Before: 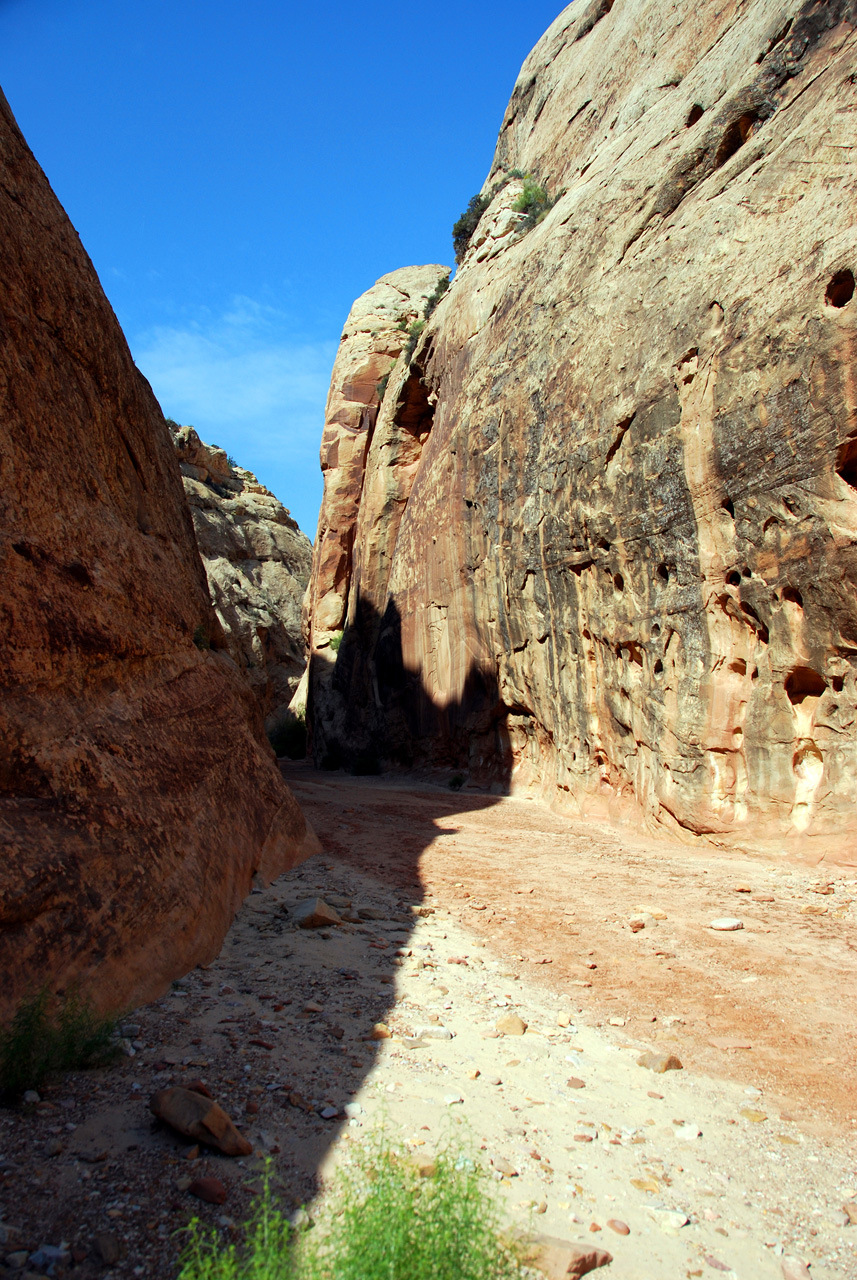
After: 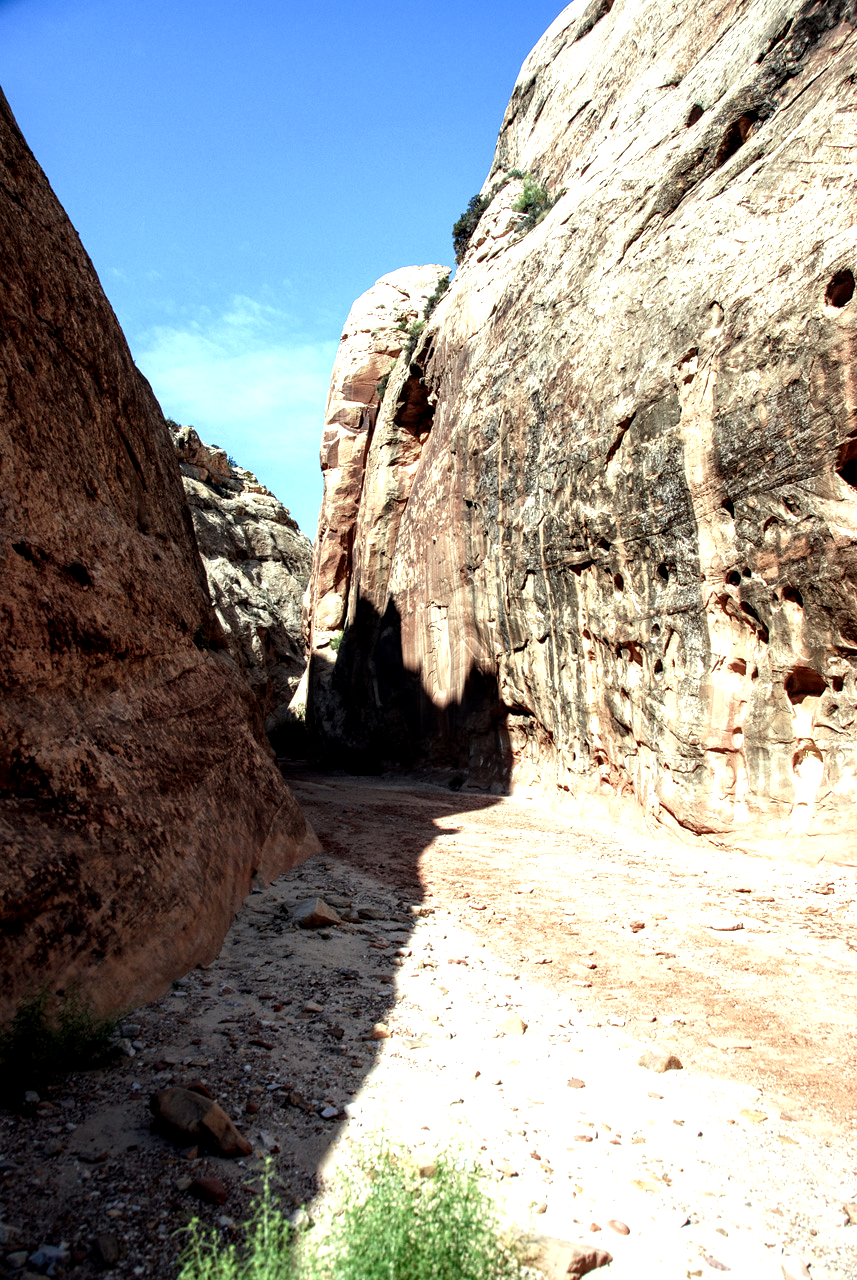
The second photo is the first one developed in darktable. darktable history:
local contrast: highlights 60%, shadows 59%, detail 160%
tone equalizer: -8 EV -0.737 EV, -7 EV -0.728 EV, -6 EV -0.618 EV, -5 EV -0.412 EV, -3 EV 0.385 EV, -2 EV 0.6 EV, -1 EV 0.687 EV, +0 EV 0.766 EV, luminance estimator HSV value / RGB max
color balance rgb: linear chroma grading › shadows 31.395%, linear chroma grading › global chroma -1.755%, linear chroma grading › mid-tones 3.941%, perceptual saturation grading › global saturation -32.808%
